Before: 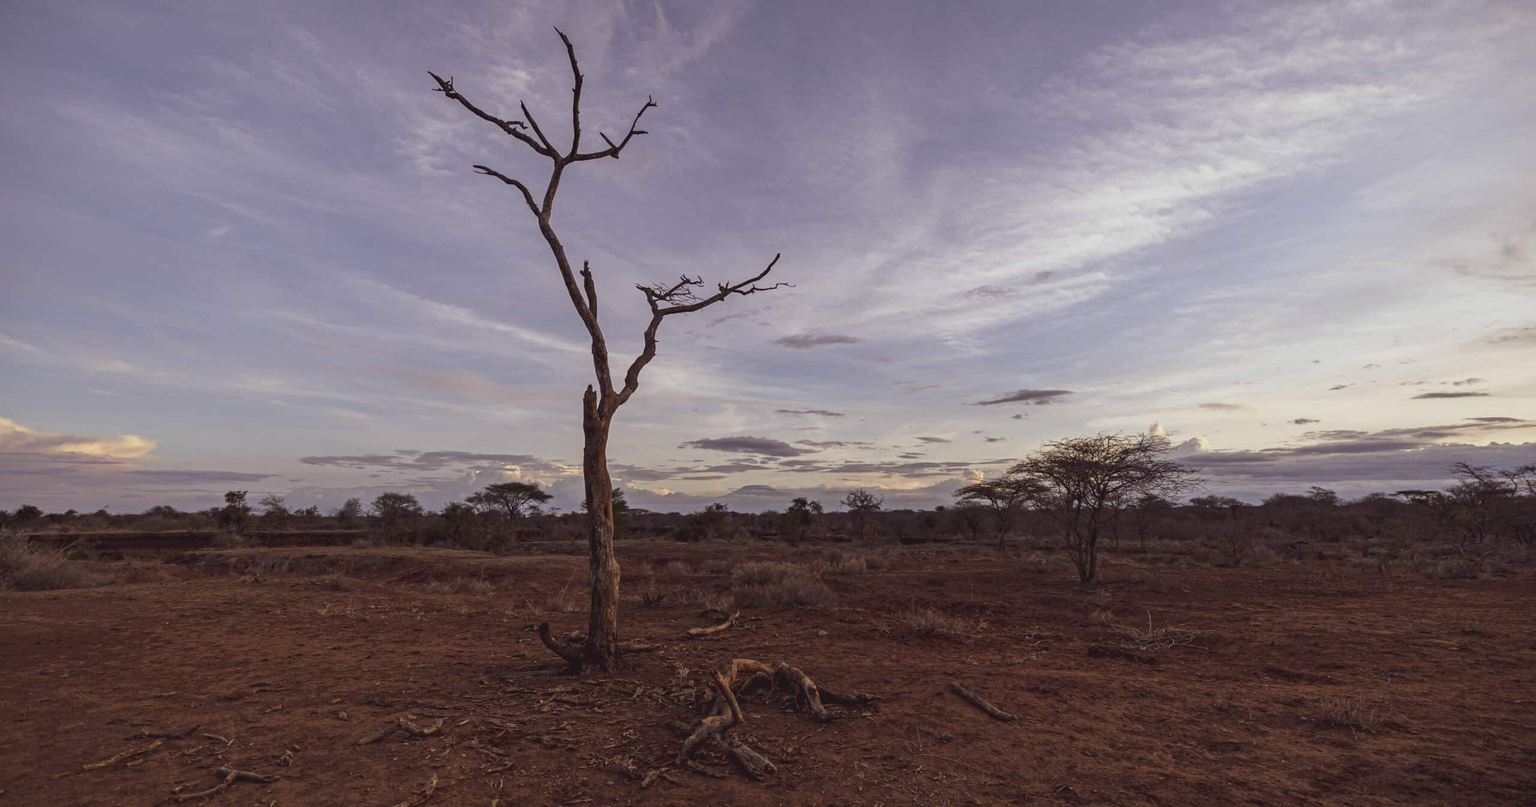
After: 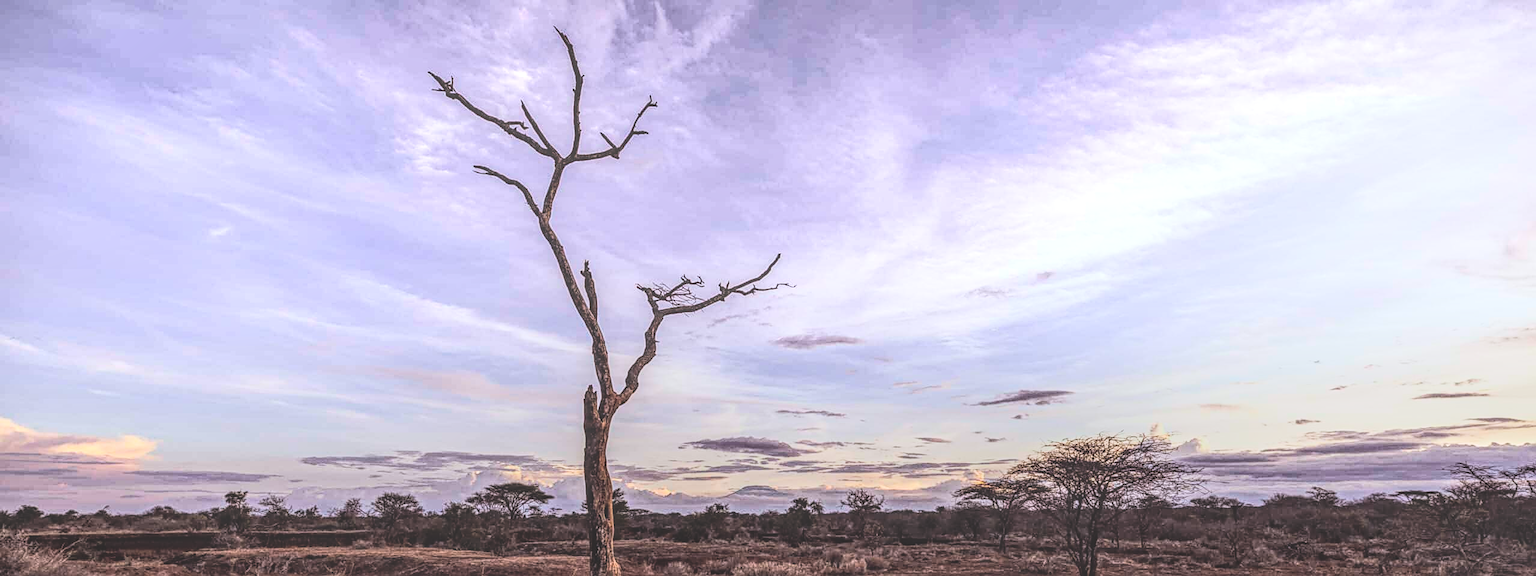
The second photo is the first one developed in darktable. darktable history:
crop: bottom 28.576%
sharpen: on, module defaults
white balance: red 0.974, blue 1.044
rgb curve: curves: ch0 [(0, 0) (0.21, 0.15) (0.24, 0.21) (0.5, 0.75) (0.75, 0.96) (0.89, 0.99) (1, 1)]; ch1 [(0, 0.02) (0.21, 0.13) (0.25, 0.2) (0.5, 0.67) (0.75, 0.9) (0.89, 0.97) (1, 1)]; ch2 [(0, 0.02) (0.21, 0.13) (0.25, 0.2) (0.5, 0.67) (0.75, 0.9) (0.89, 0.97) (1, 1)], compensate middle gray true
local contrast: highlights 20%, shadows 30%, detail 200%, midtone range 0.2
